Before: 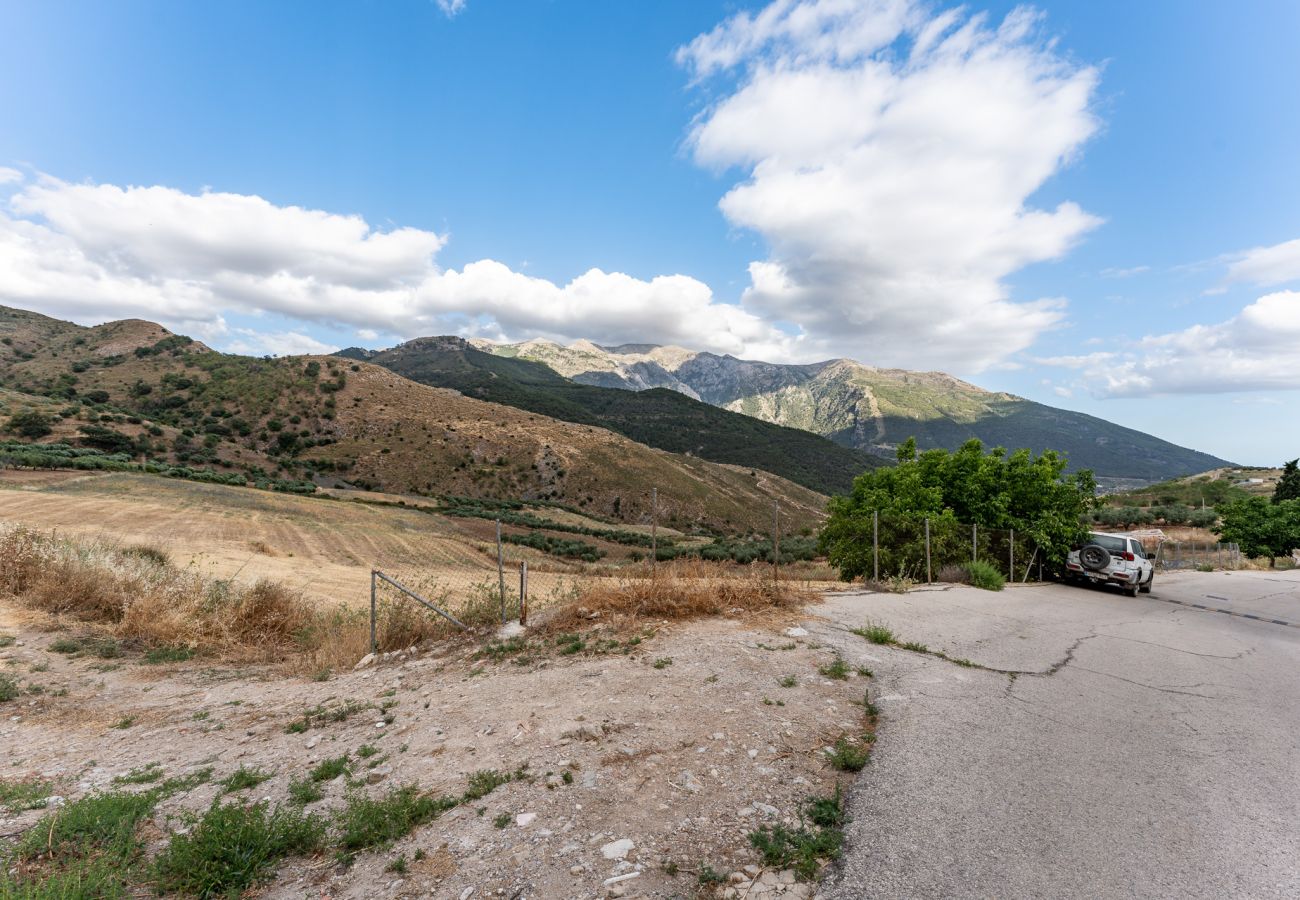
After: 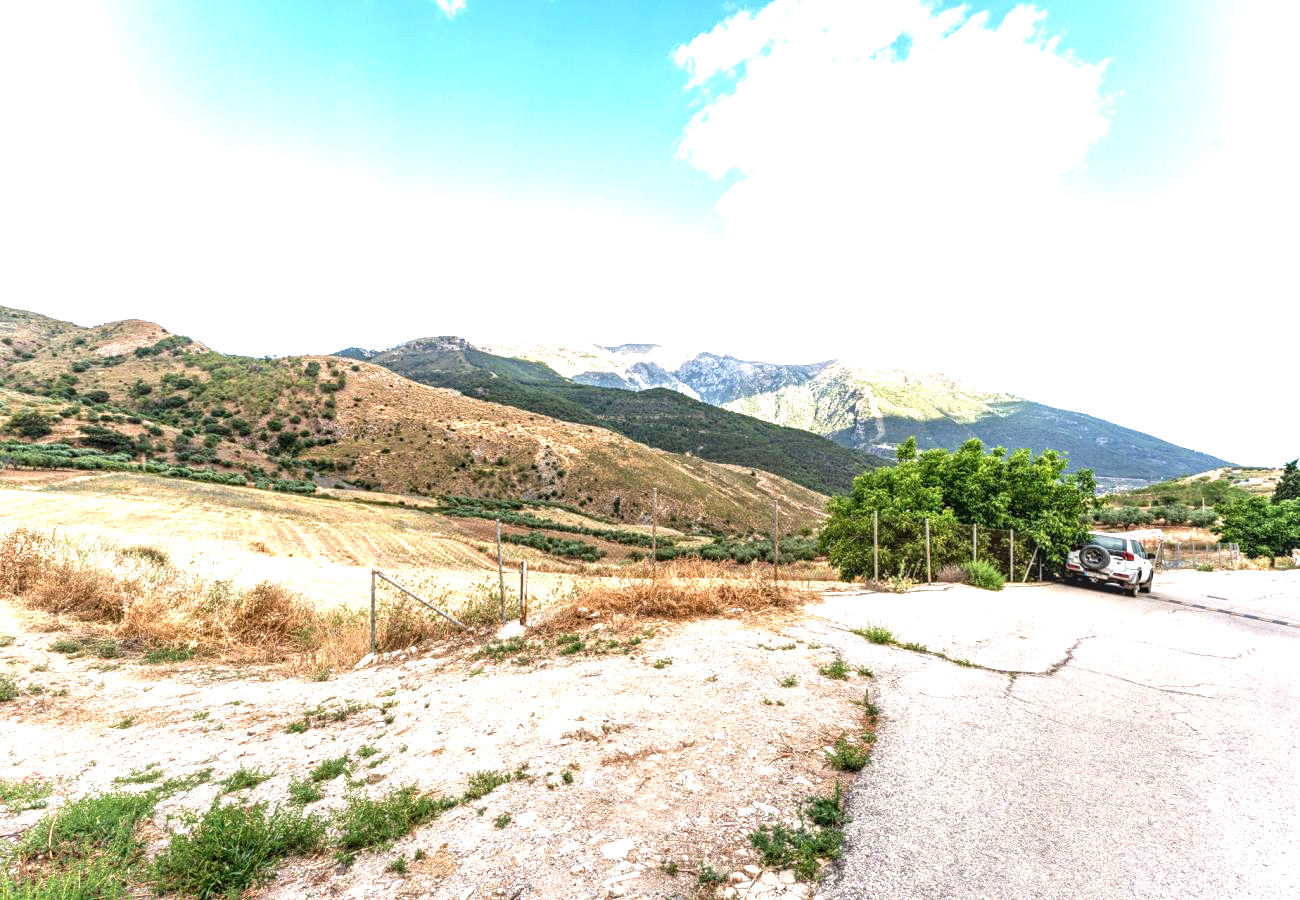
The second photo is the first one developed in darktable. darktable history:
local contrast: detail 130%
velvia: on, module defaults
exposure: black level correction 0, exposure 1.516 EV, compensate exposure bias true, compensate highlight preservation false
